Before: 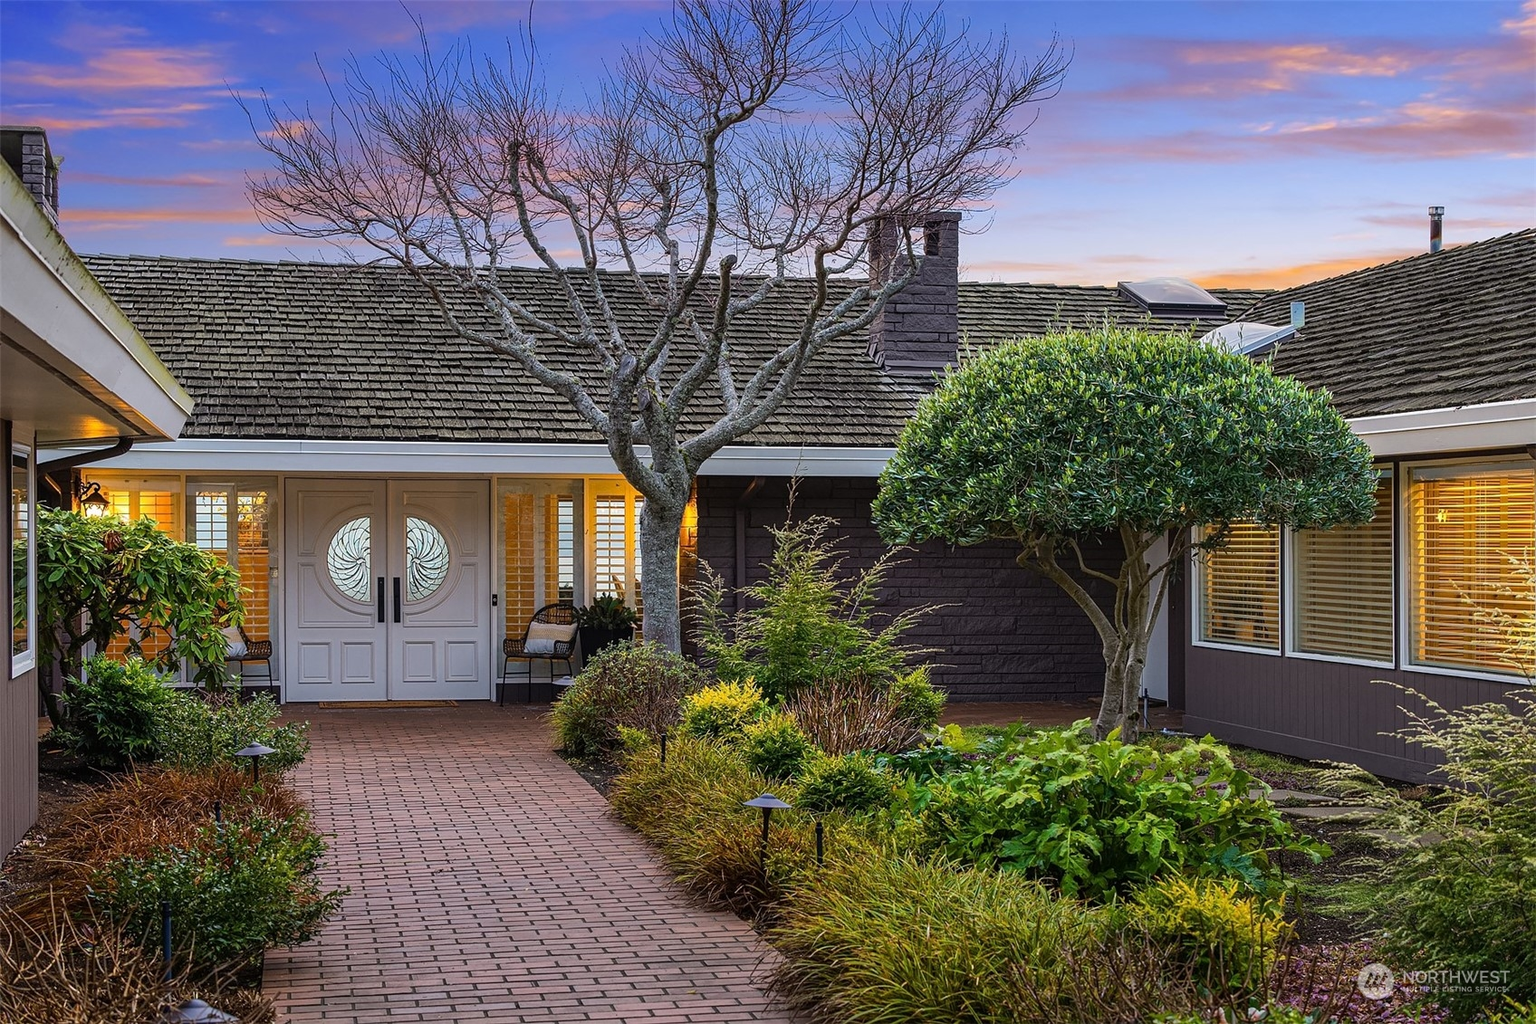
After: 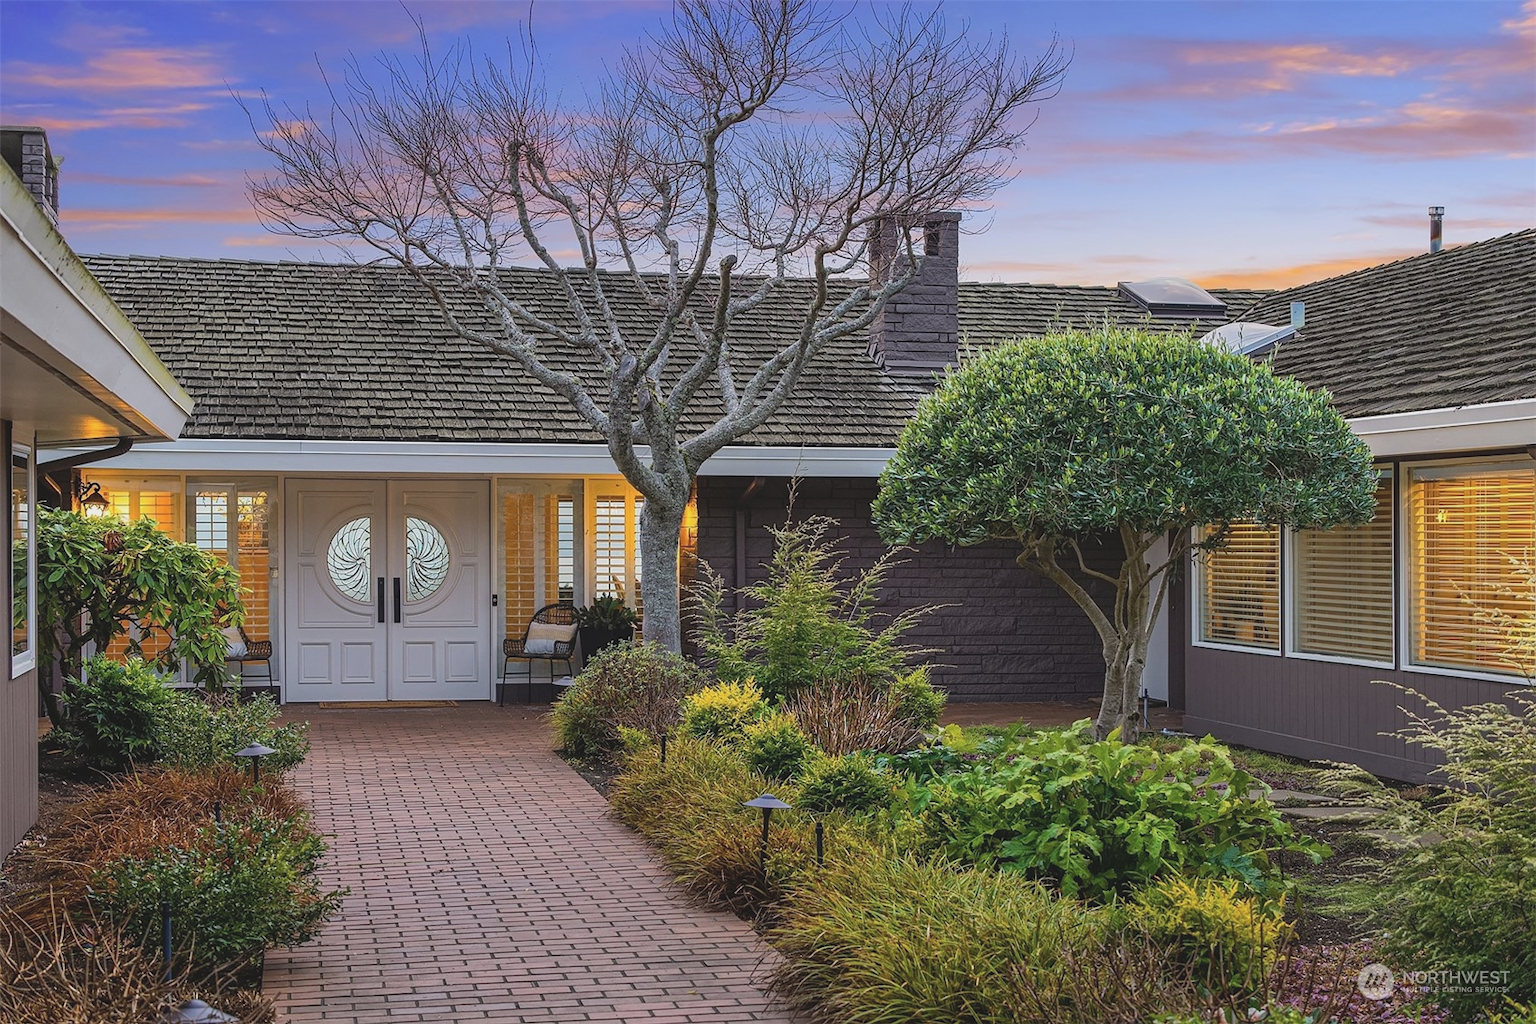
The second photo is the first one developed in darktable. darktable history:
contrast brightness saturation: contrast -0.138, brightness 0.05, saturation -0.138
